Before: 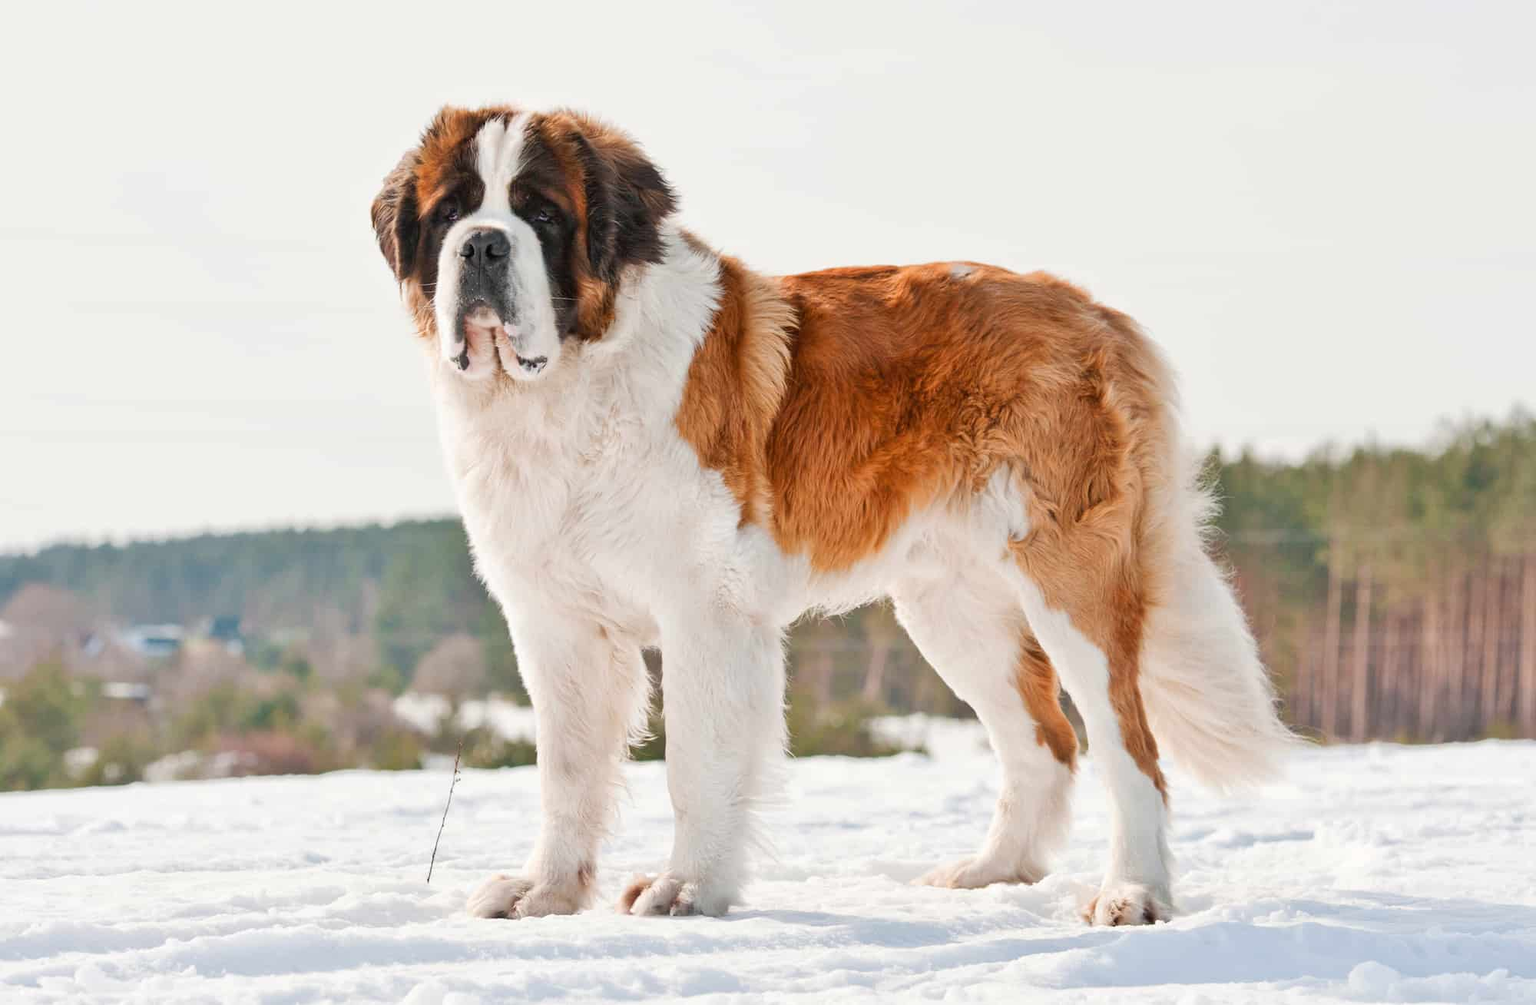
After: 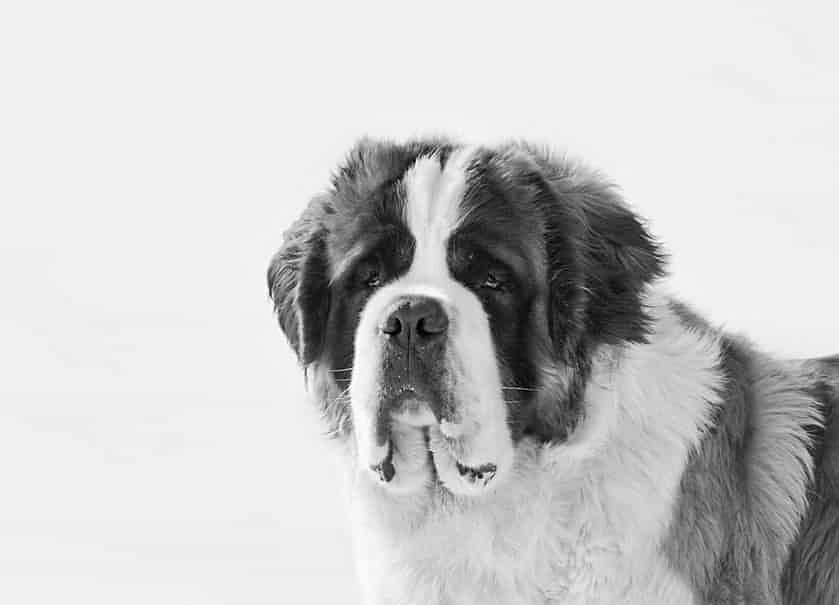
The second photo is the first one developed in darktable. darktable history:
sharpen: radius 1.864, amount 0.398, threshold 1.271
white balance: red 1.138, green 0.996, blue 0.812
crop and rotate: left 10.817%, top 0.062%, right 47.194%, bottom 53.626%
monochrome: size 1
